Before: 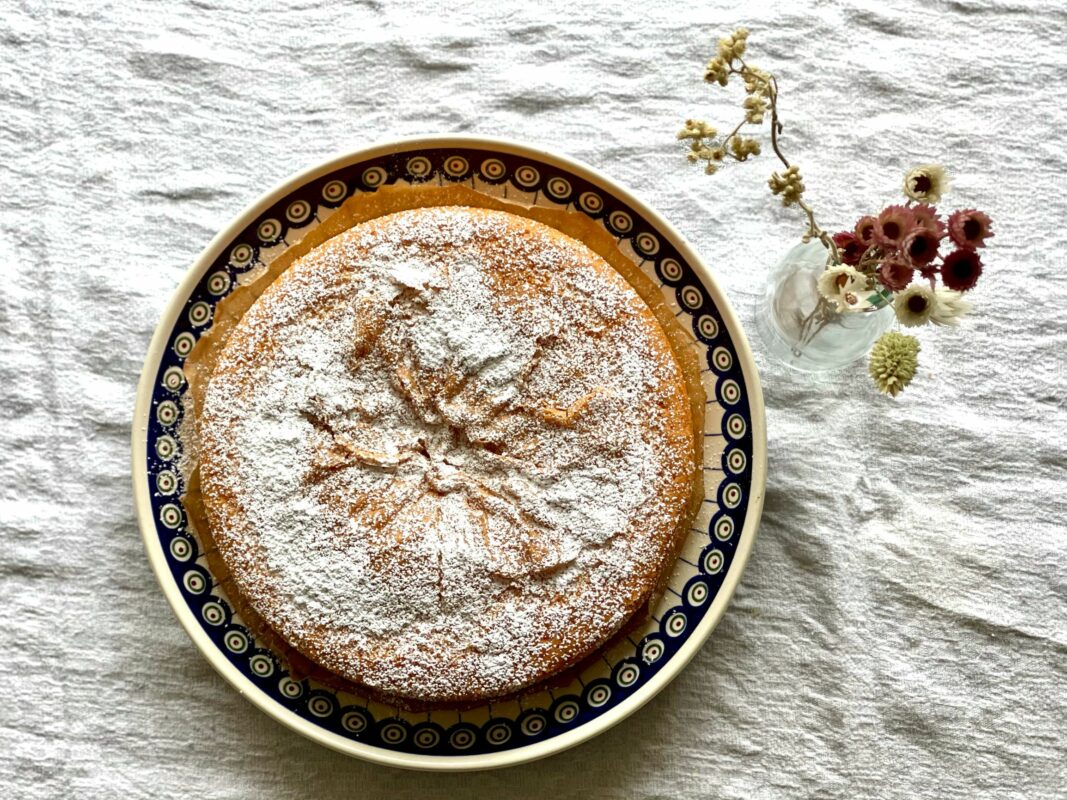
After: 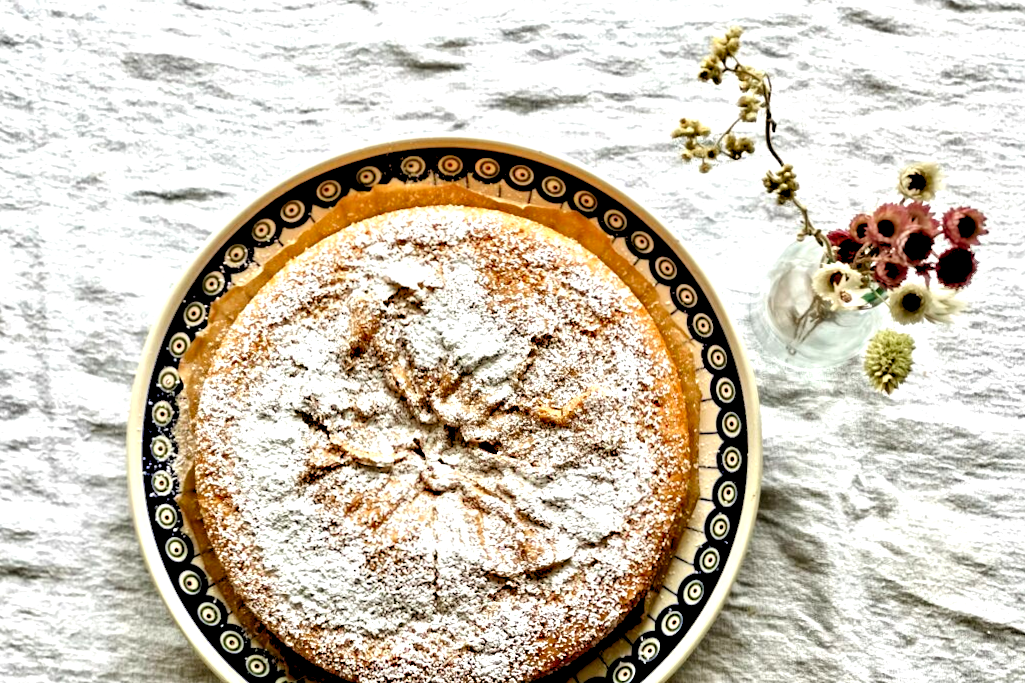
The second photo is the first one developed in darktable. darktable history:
contrast equalizer: y [[0.511, 0.558, 0.631, 0.632, 0.559, 0.512], [0.5 ×6], [0.5 ×6], [0 ×6], [0 ×6]]
levels: black 3.83%, white 90.64%, levels [0.044, 0.416, 0.908]
crop and rotate: angle 0.2°, left 0.275%, right 3.127%, bottom 14.18%
